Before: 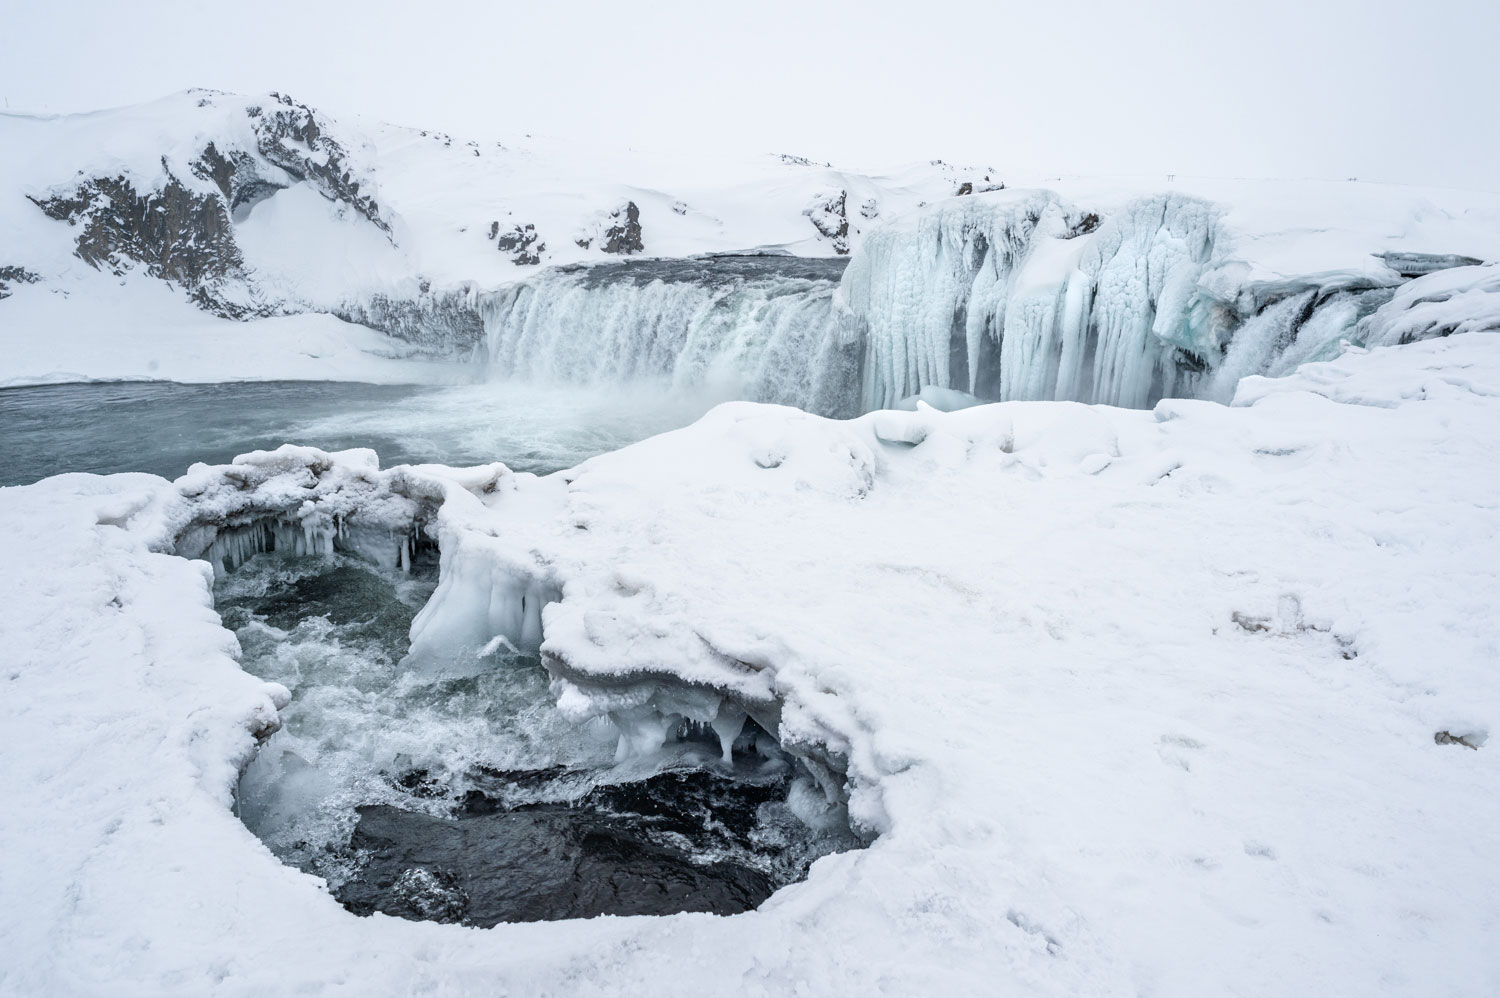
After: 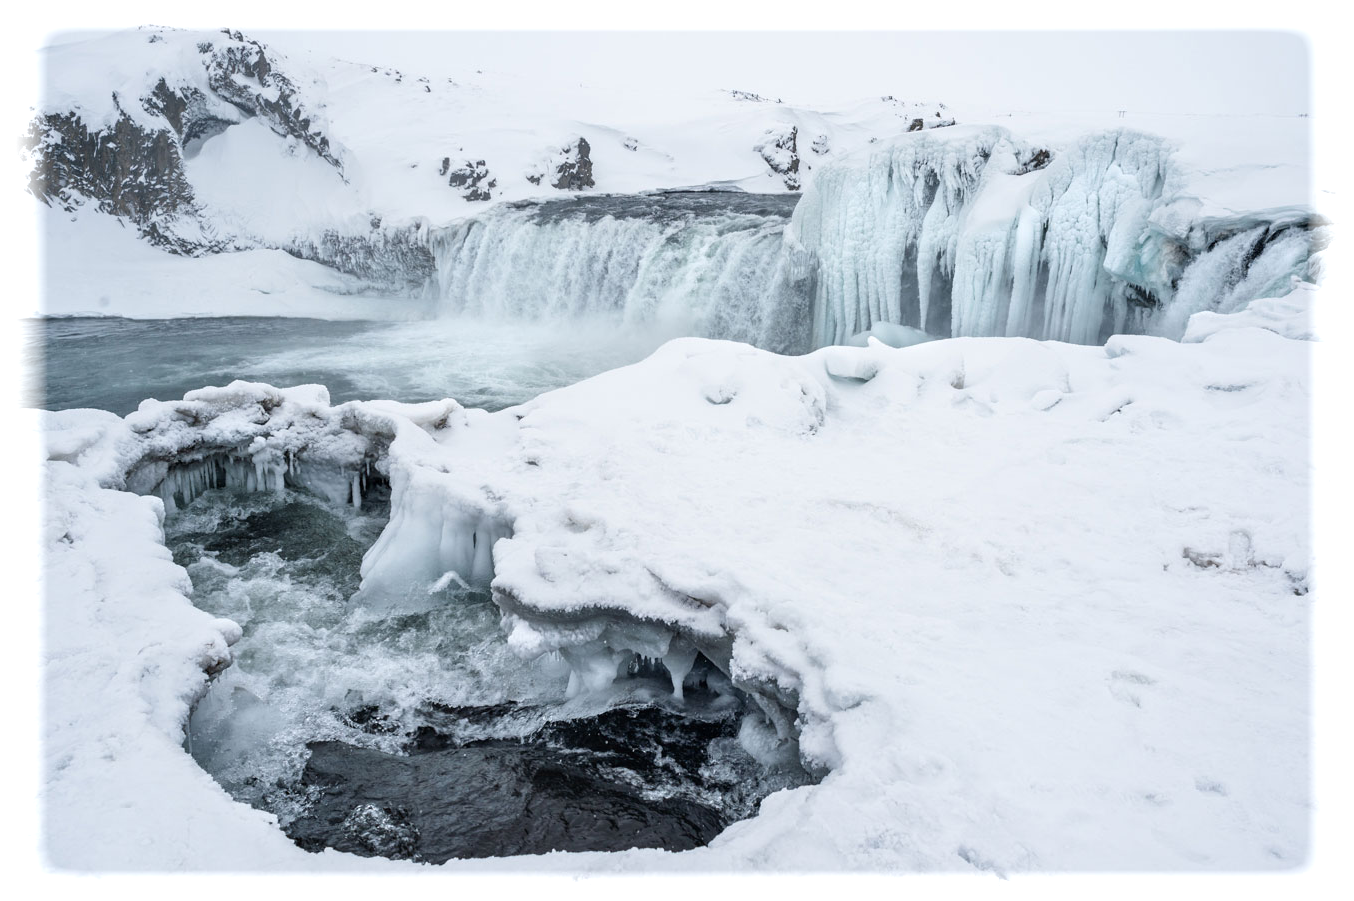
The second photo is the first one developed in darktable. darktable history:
crop: left 3.305%, top 6.436%, right 6.389%, bottom 3.258%
vignetting: fall-off start 93%, fall-off radius 5%, brightness 1, saturation -0.49, automatic ratio true, width/height ratio 1.332, shape 0.04, unbound false
